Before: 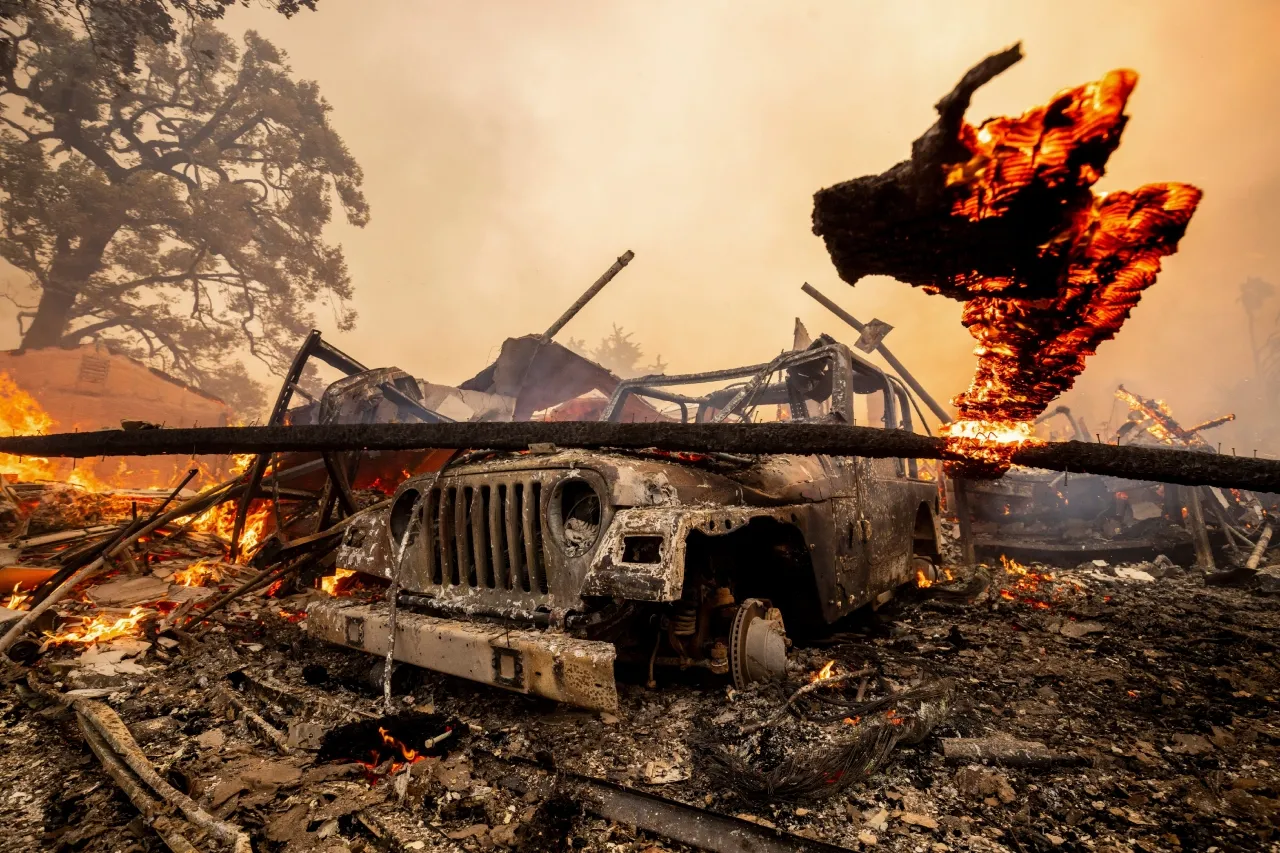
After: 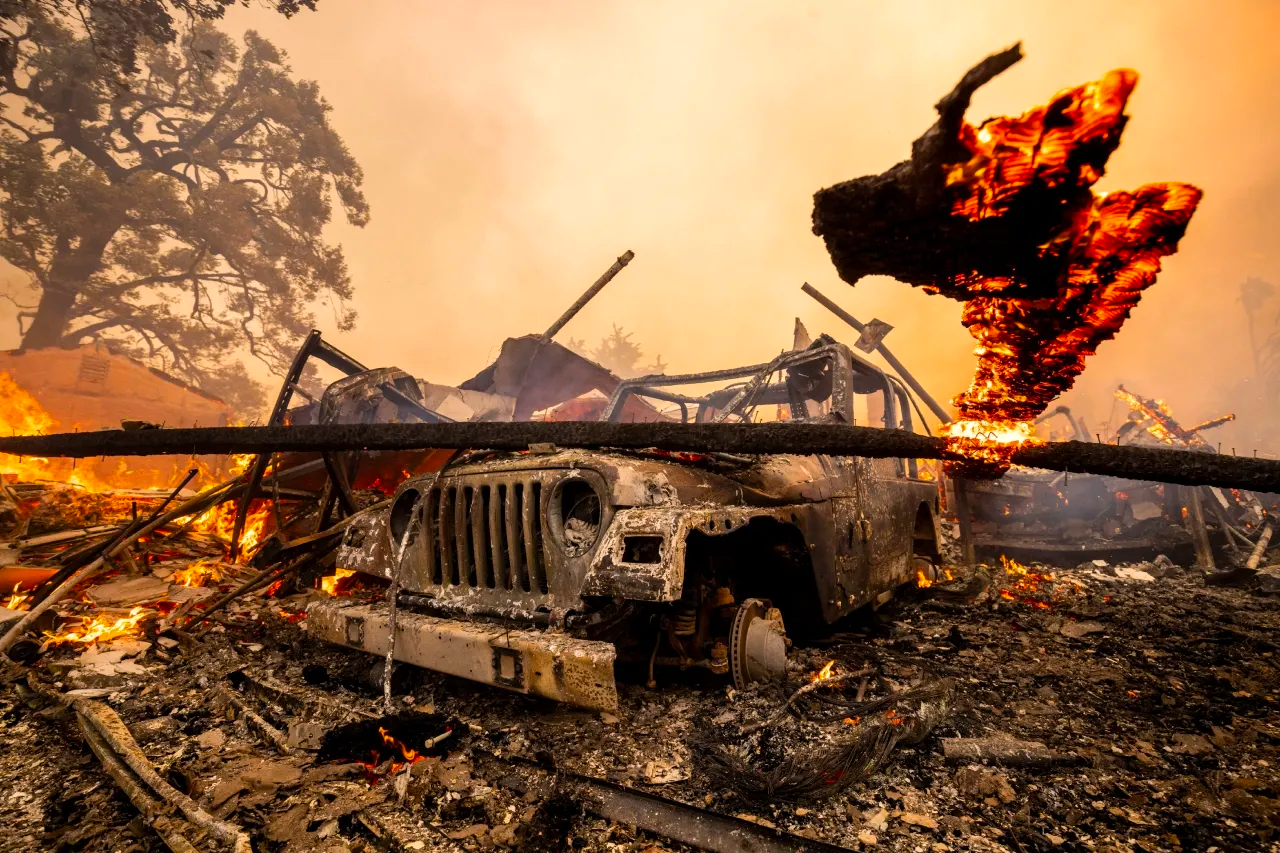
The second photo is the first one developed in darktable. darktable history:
color correction: highlights a* 5.81, highlights b* 4.84
color balance rgb: linear chroma grading › global chroma 3.45%, perceptual saturation grading › global saturation 11.24%, perceptual brilliance grading › global brilliance 3.04%, global vibrance 2.8%
